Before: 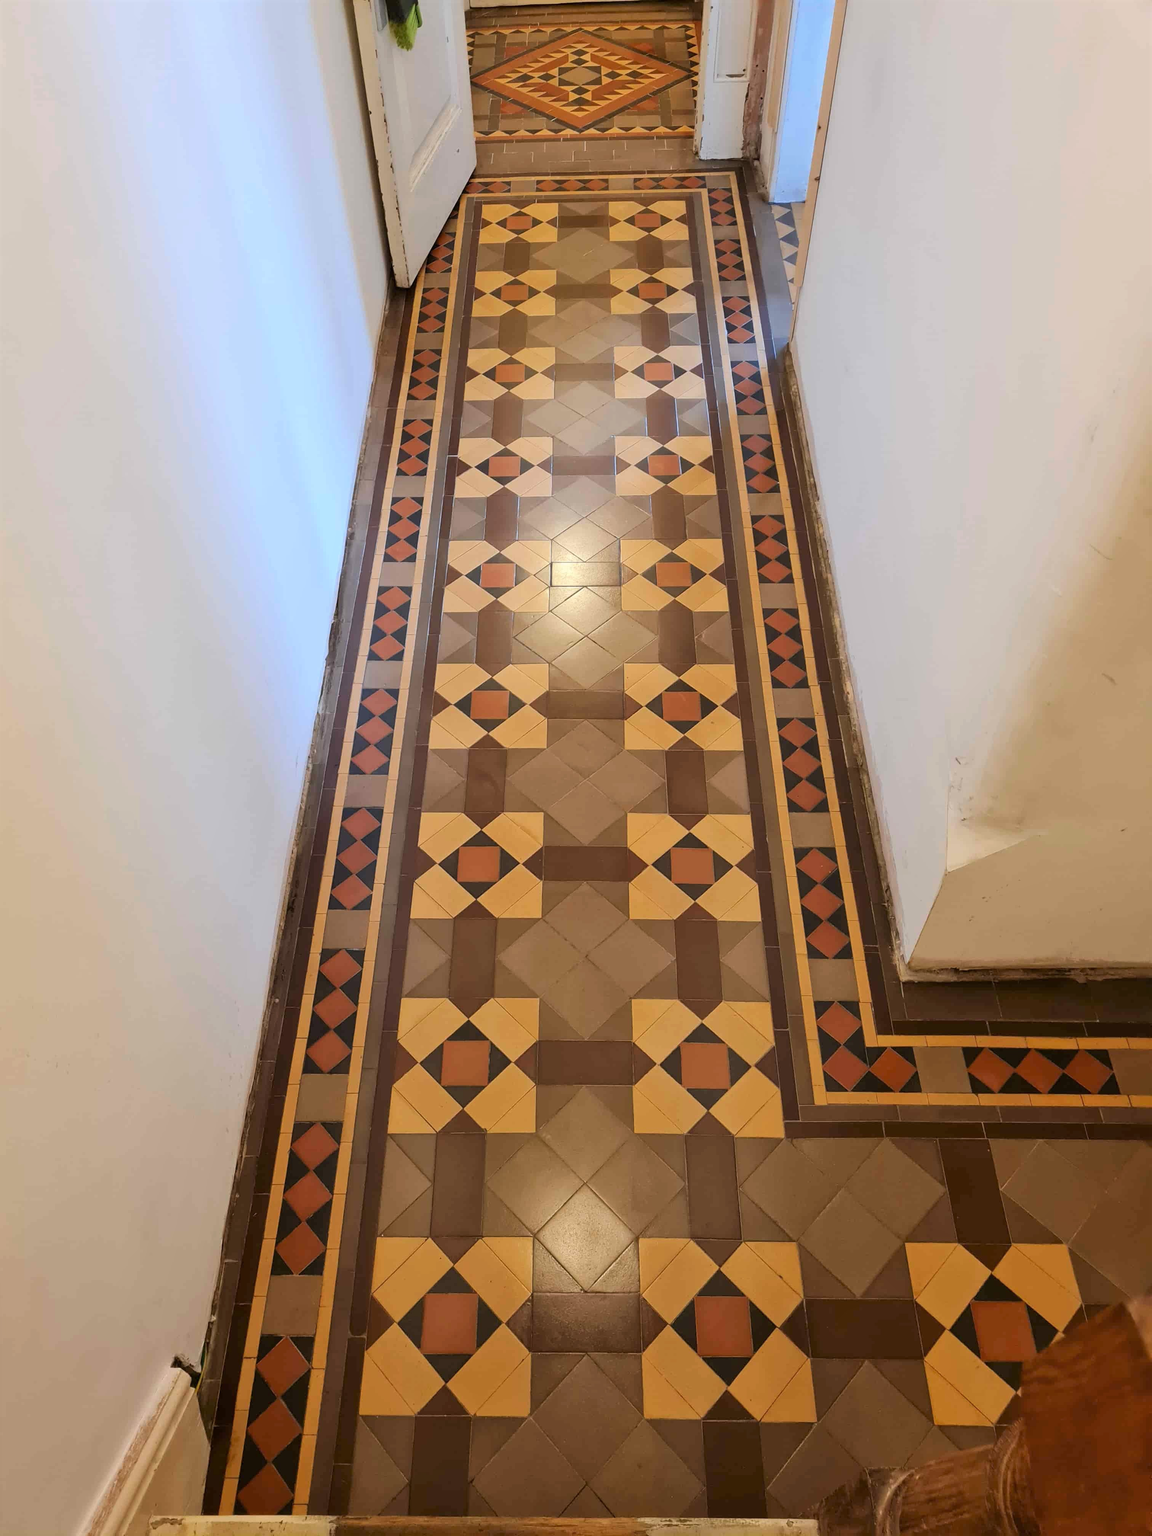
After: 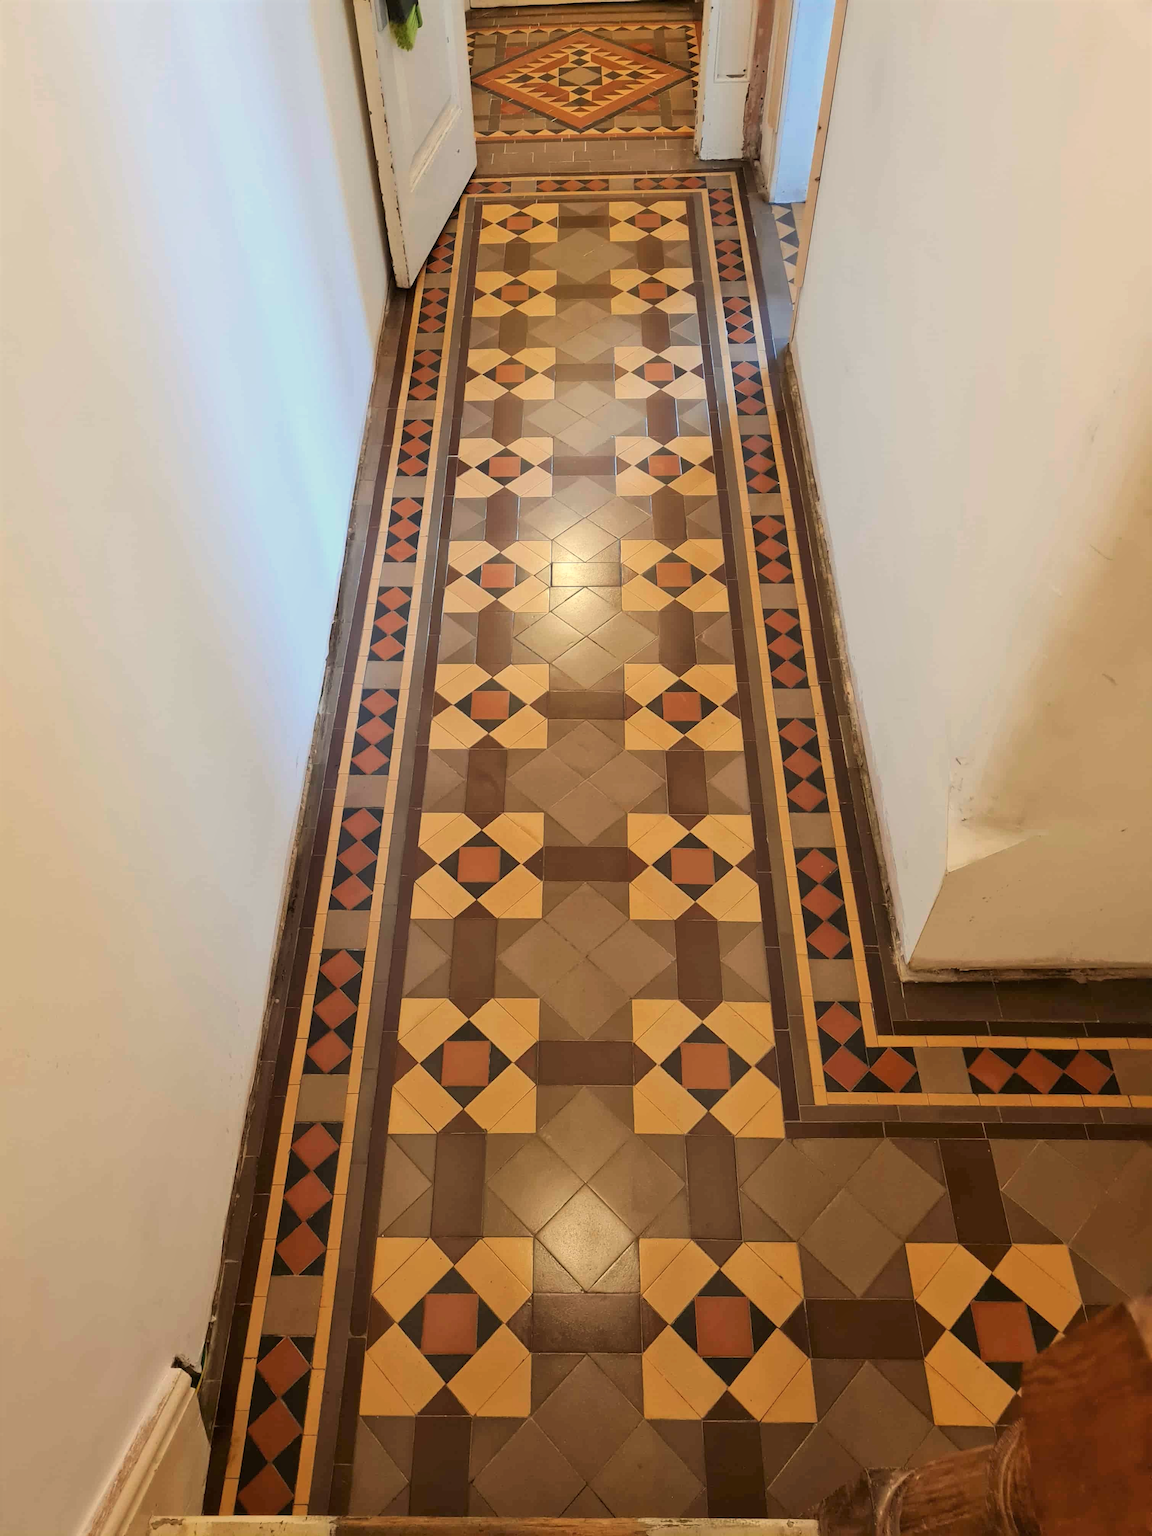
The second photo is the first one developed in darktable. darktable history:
white balance: red 1.029, blue 0.92
color balance rgb: perceptual saturation grading › global saturation -3%
